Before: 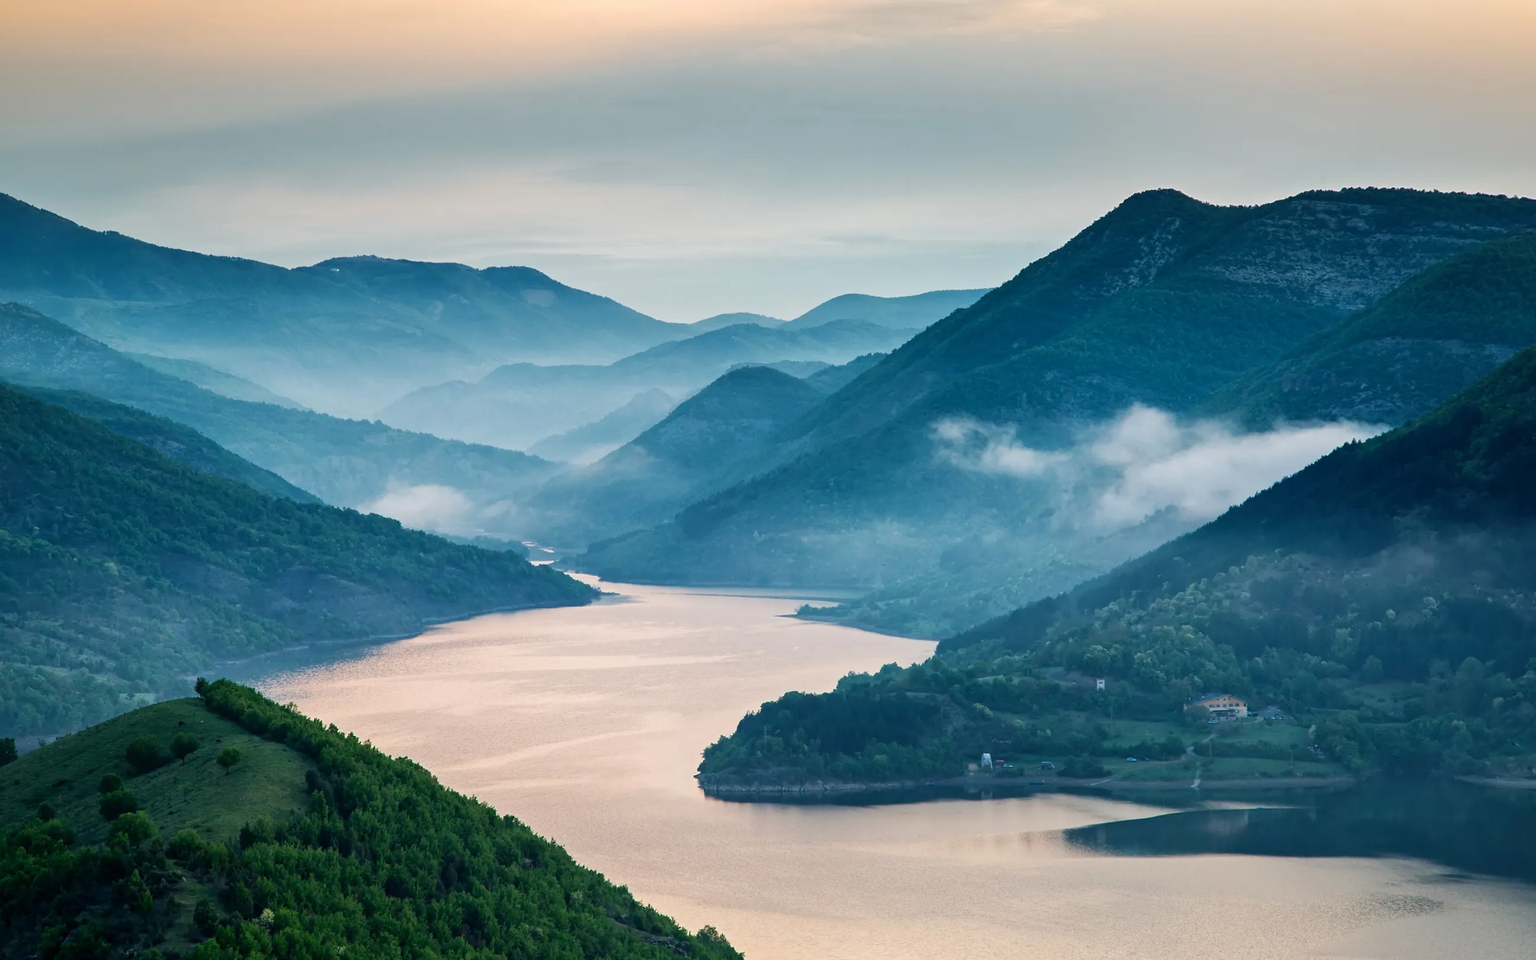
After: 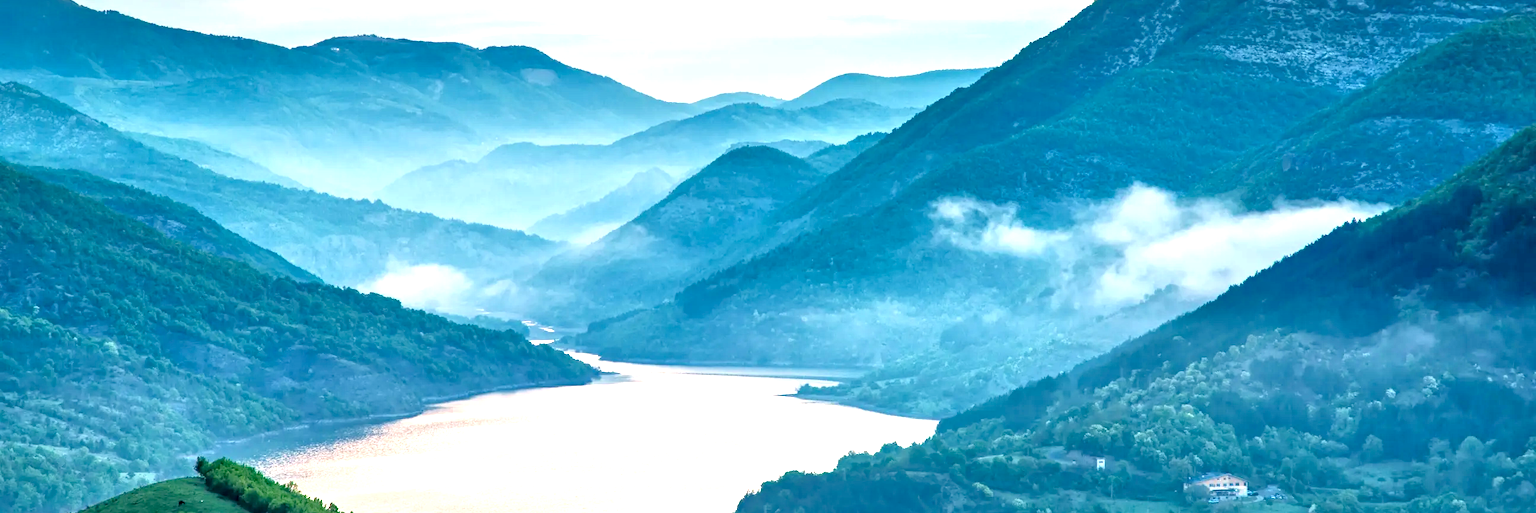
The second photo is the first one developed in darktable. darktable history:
local contrast: on, module defaults
tone equalizer: -7 EV 0.15 EV, -6 EV 0.6 EV, -5 EV 1.15 EV, -4 EV 1.33 EV, -3 EV 1.15 EV, -2 EV 0.6 EV, -1 EV 0.15 EV, mask exposure compensation -0.5 EV
crop and rotate: top 23.043%, bottom 23.437%
exposure: black level correction 0, exposure 1 EV, compensate exposure bias true, compensate highlight preservation false
haze removal: compatibility mode true, adaptive false
